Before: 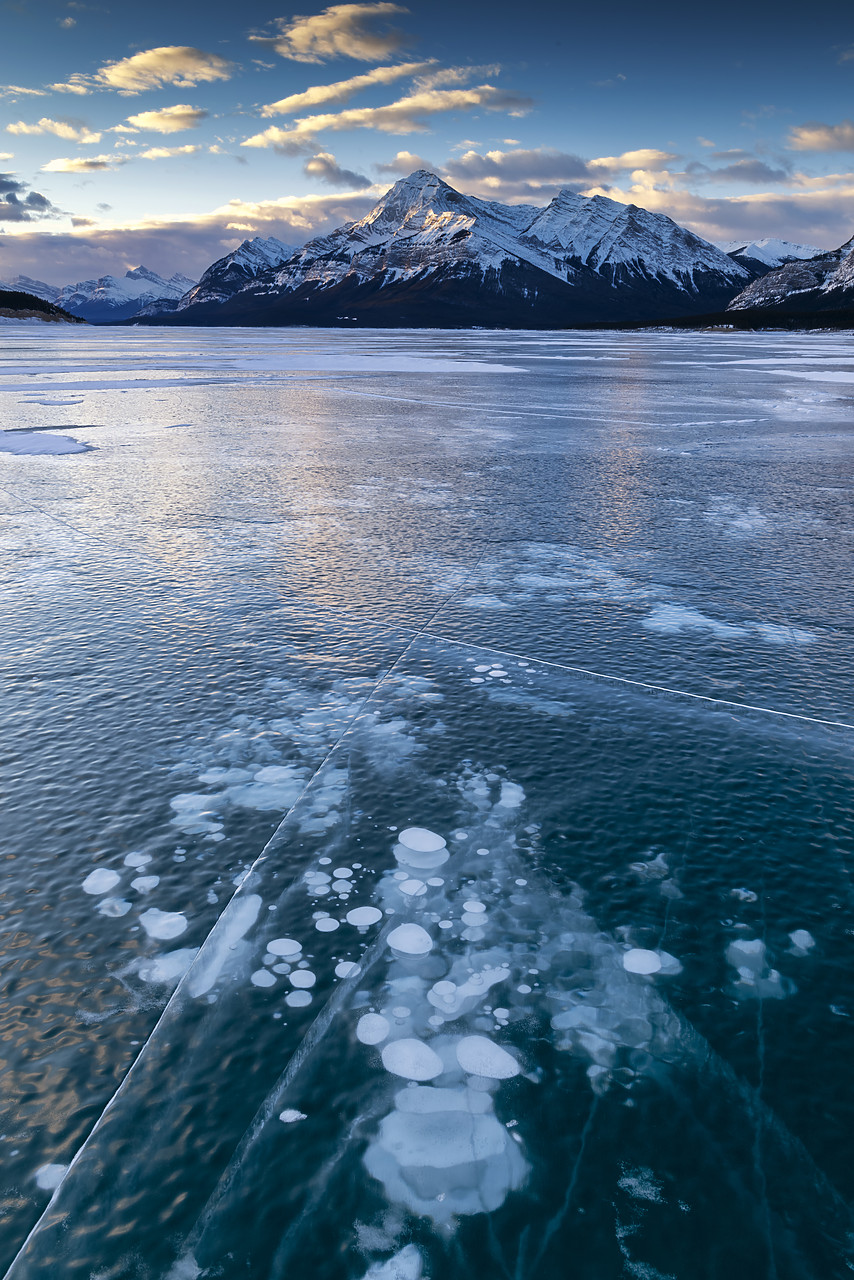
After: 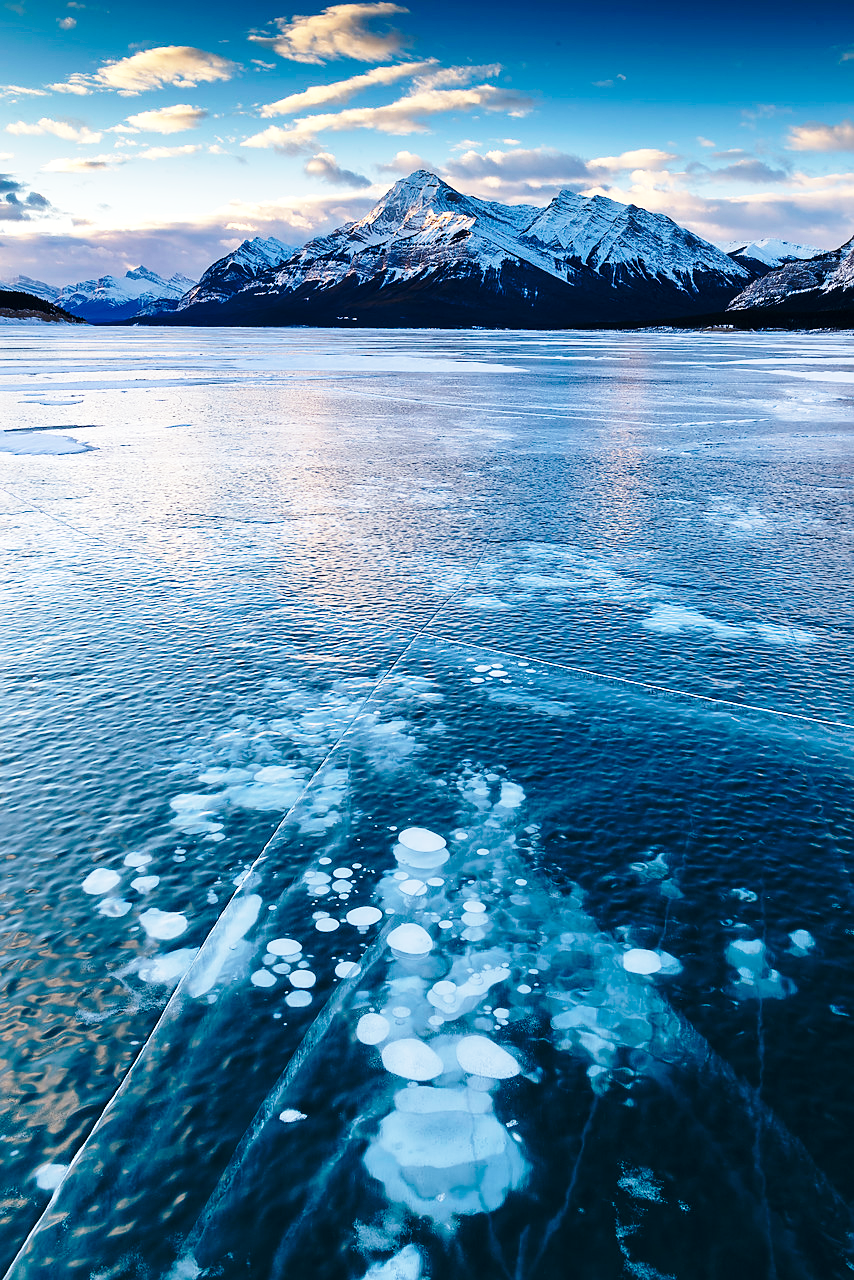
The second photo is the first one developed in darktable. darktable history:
base curve: curves: ch0 [(0, 0) (0.036, 0.037) (0.121, 0.228) (0.46, 0.76) (0.859, 0.983) (1, 1)], preserve colors none
sharpen: radius 1.299, amount 0.289, threshold 0.087
